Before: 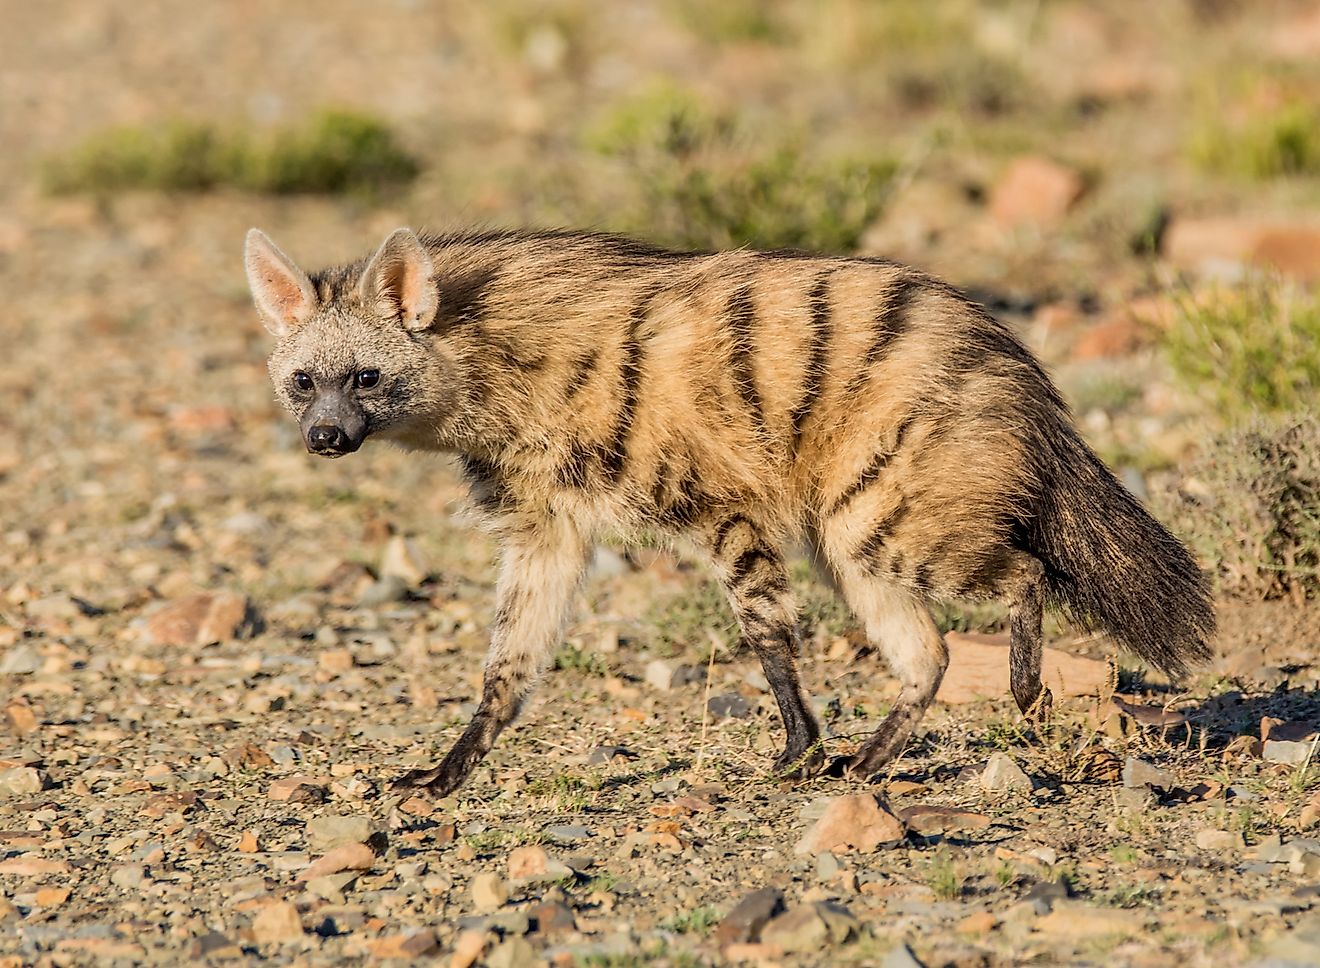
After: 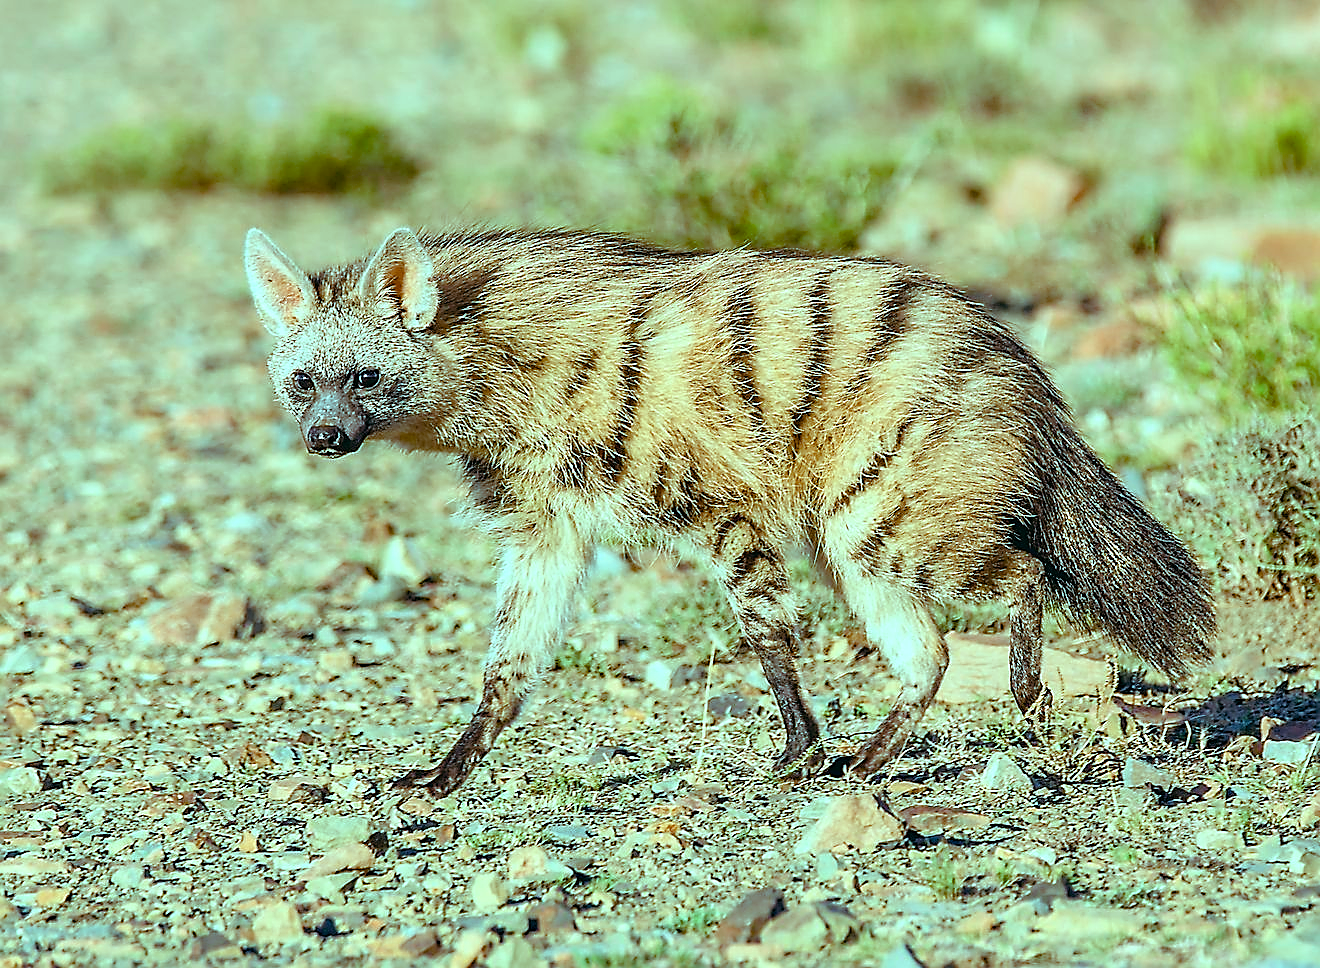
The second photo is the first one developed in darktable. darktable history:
exposure: black level correction -0.005, exposure 1.002 EV, compensate highlight preservation false
color balance rgb: shadows lift › luminance -7.7%, shadows lift › chroma 2.13%, shadows lift › hue 165.27°, power › luminance -7.77%, power › chroma 1.34%, power › hue 330.55°, highlights gain › luminance -33.33%, highlights gain › chroma 5.68%, highlights gain › hue 217.2°, global offset › luminance -0.33%, global offset › chroma 0.11%, global offset › hue 165.27°, perceptual saturation grading › global saturation 27.72%, perceptual saturation grading › highlights -25%, perceptual saturation grading › mid-tones 25%, perceptual saturation grading › shadows 50%
sharpen: radius 1.4, amount 1.25, threshold 0.7
